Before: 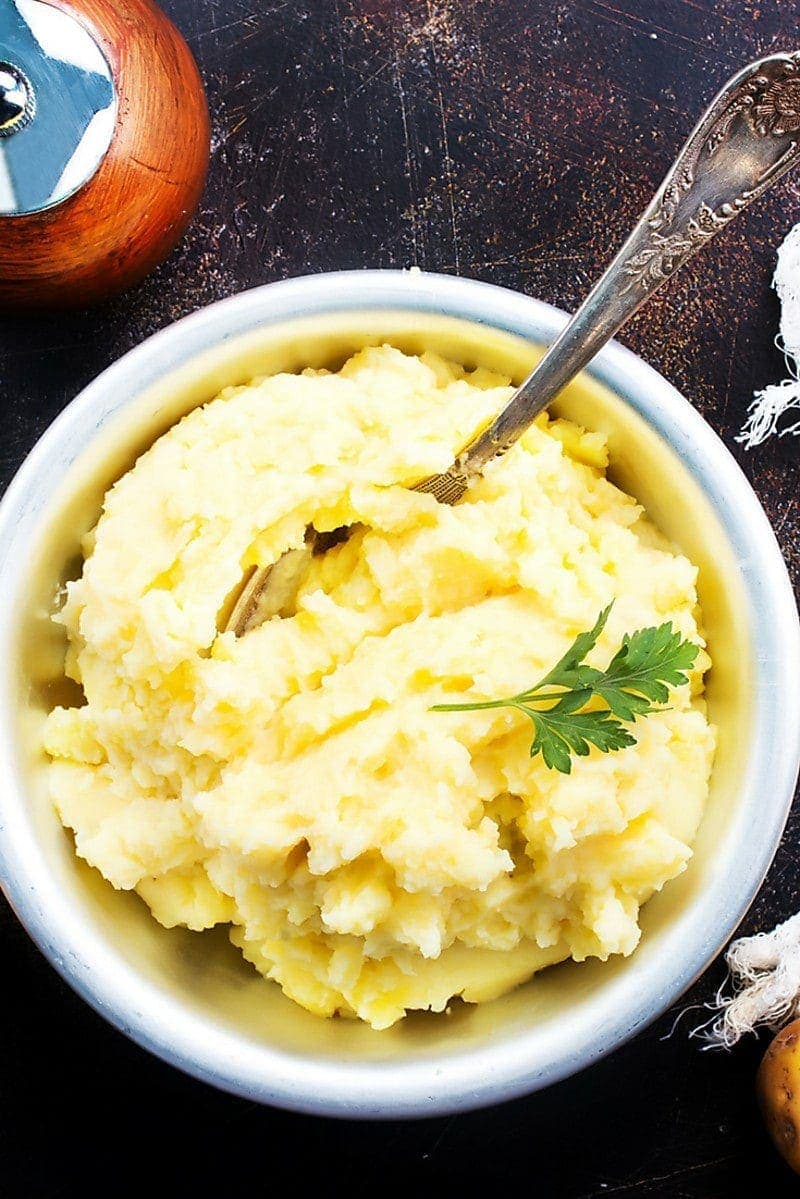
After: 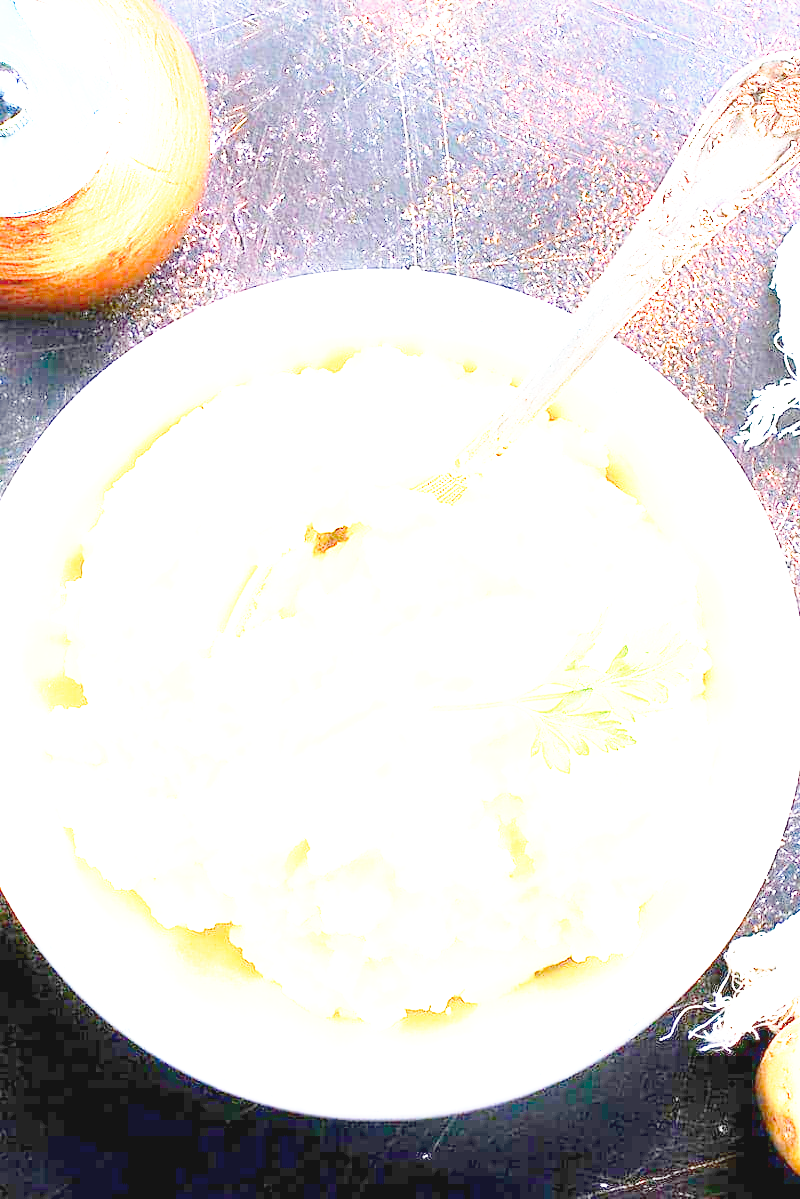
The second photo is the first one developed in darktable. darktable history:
exposure: black level correction 0, exposure 4.038 EV, compensate exposure bias true, compensate highlight preservation false
base curve: curves: ch0 [(0, 0) (0.025, 0.046) (0.112, 0.277) (0.467, 0.74) (0.814, 0.929) (1, 0.942)], preserve colors none
tone equalizer: -7 EV 0.213 EV, -6 EV 0.096 EV, -5 EV 0.108 EV, -4 EV 0.056 EV, -2 EV -0.025 EV, -1 EV -0.056 EV, +0 EV -0.054 EV, edges refinement/feathering 500, mask exposure compensation -1.57 EV, preserve details no
